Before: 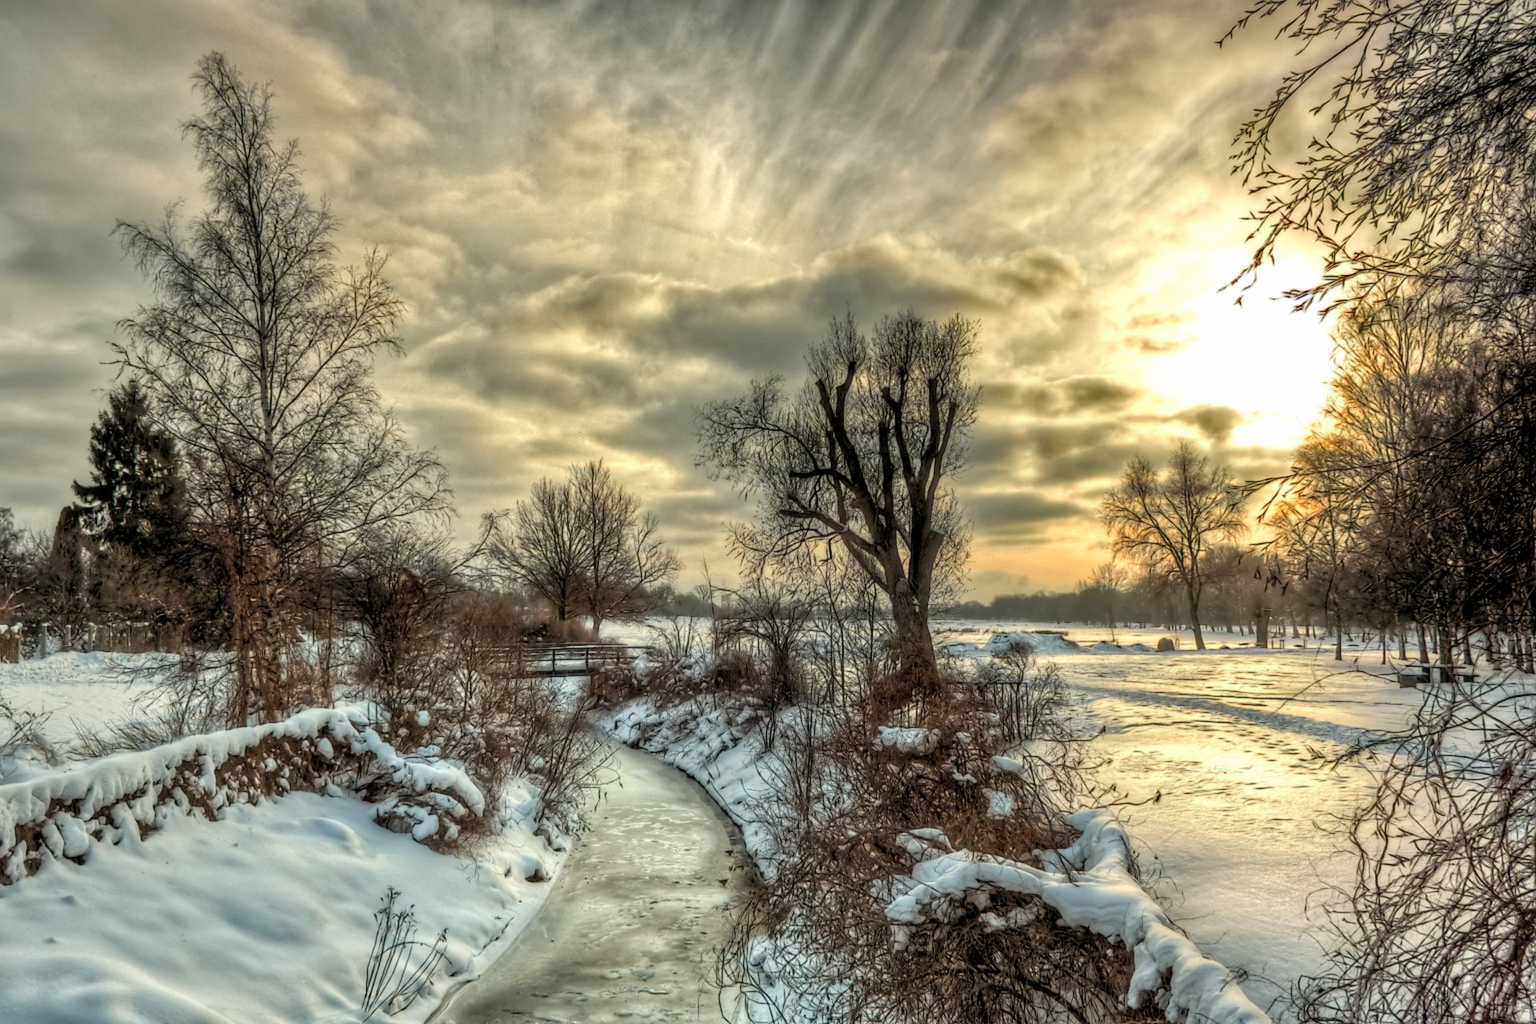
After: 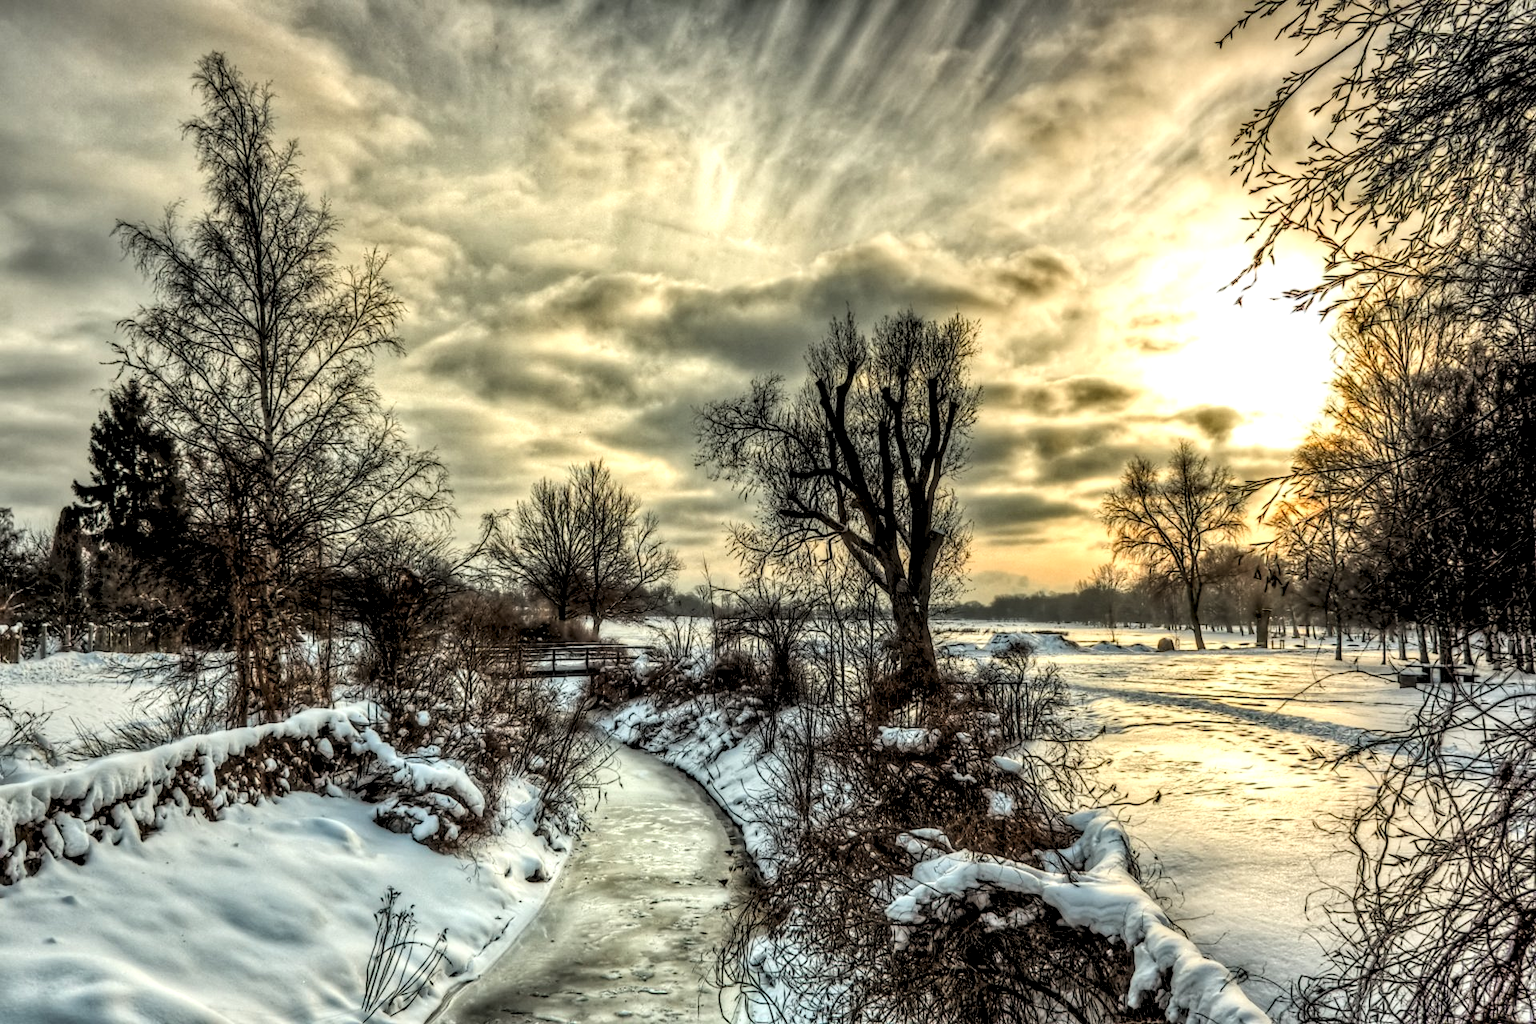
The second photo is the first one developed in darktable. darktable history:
tone curve: curves: ch0 [(0, 0) (0.118, 0.034) (0.182, 0.124) (0.265, 0.214) (0.504, 0.508) (0.783, 0.825) (1, 1)], color space Lab, linked channels, preserve colors none
local contrast: detail 150%
